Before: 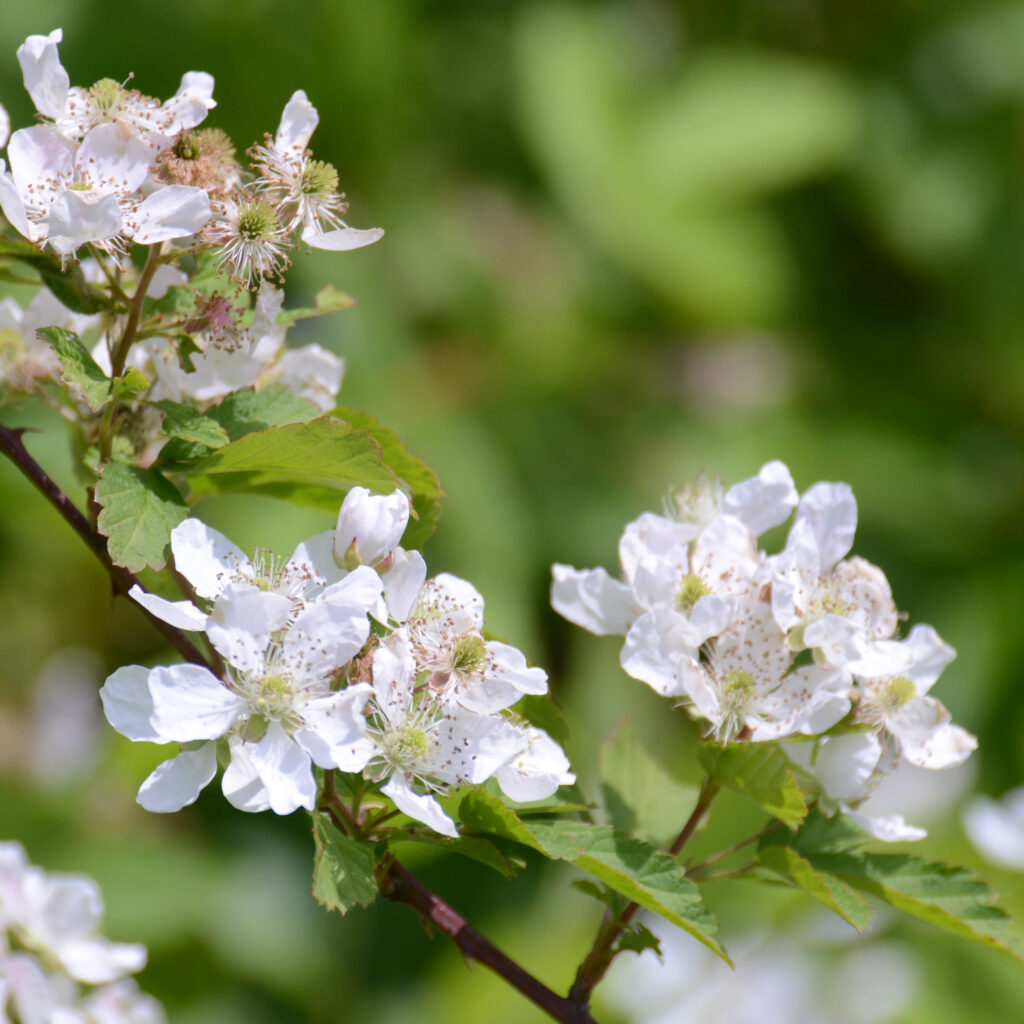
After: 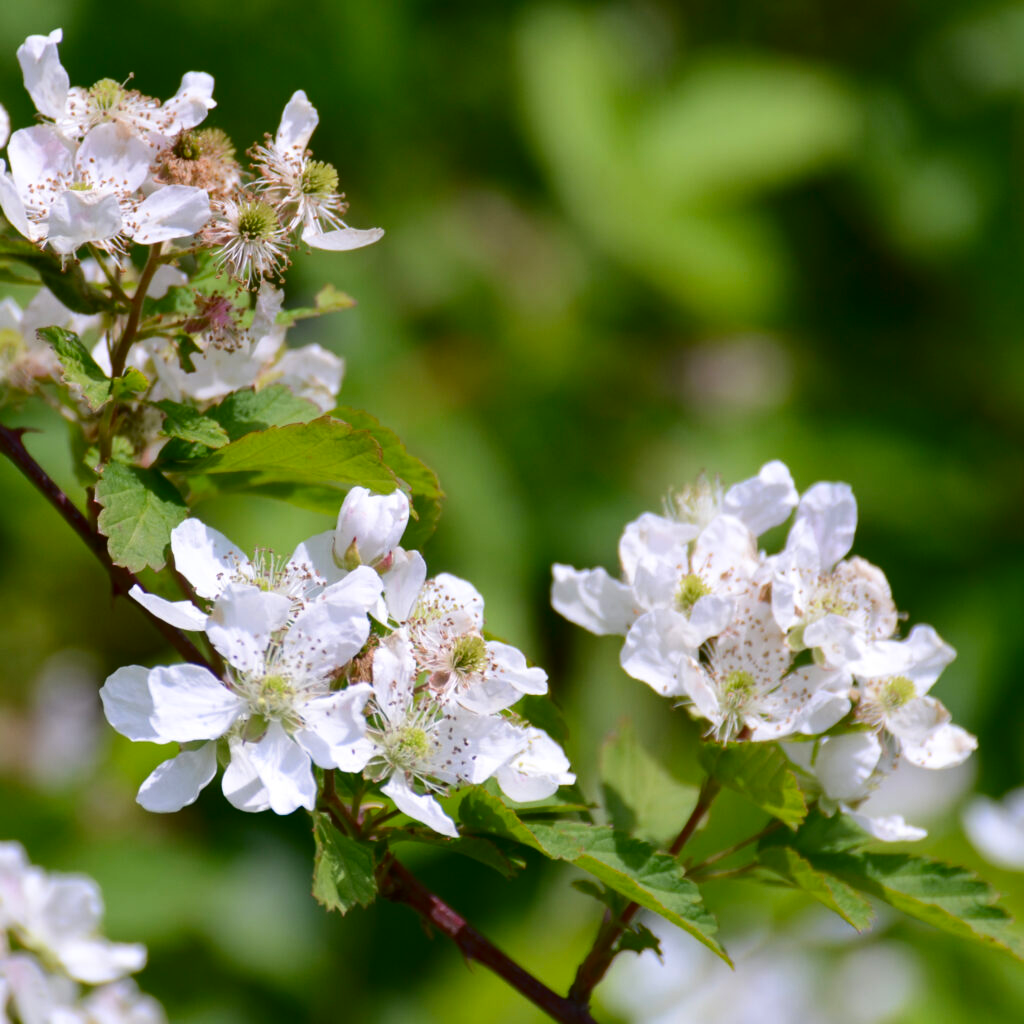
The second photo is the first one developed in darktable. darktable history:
contrast brightness saturation: contrast 0.12, brightness -0.121, saturation 0.203
